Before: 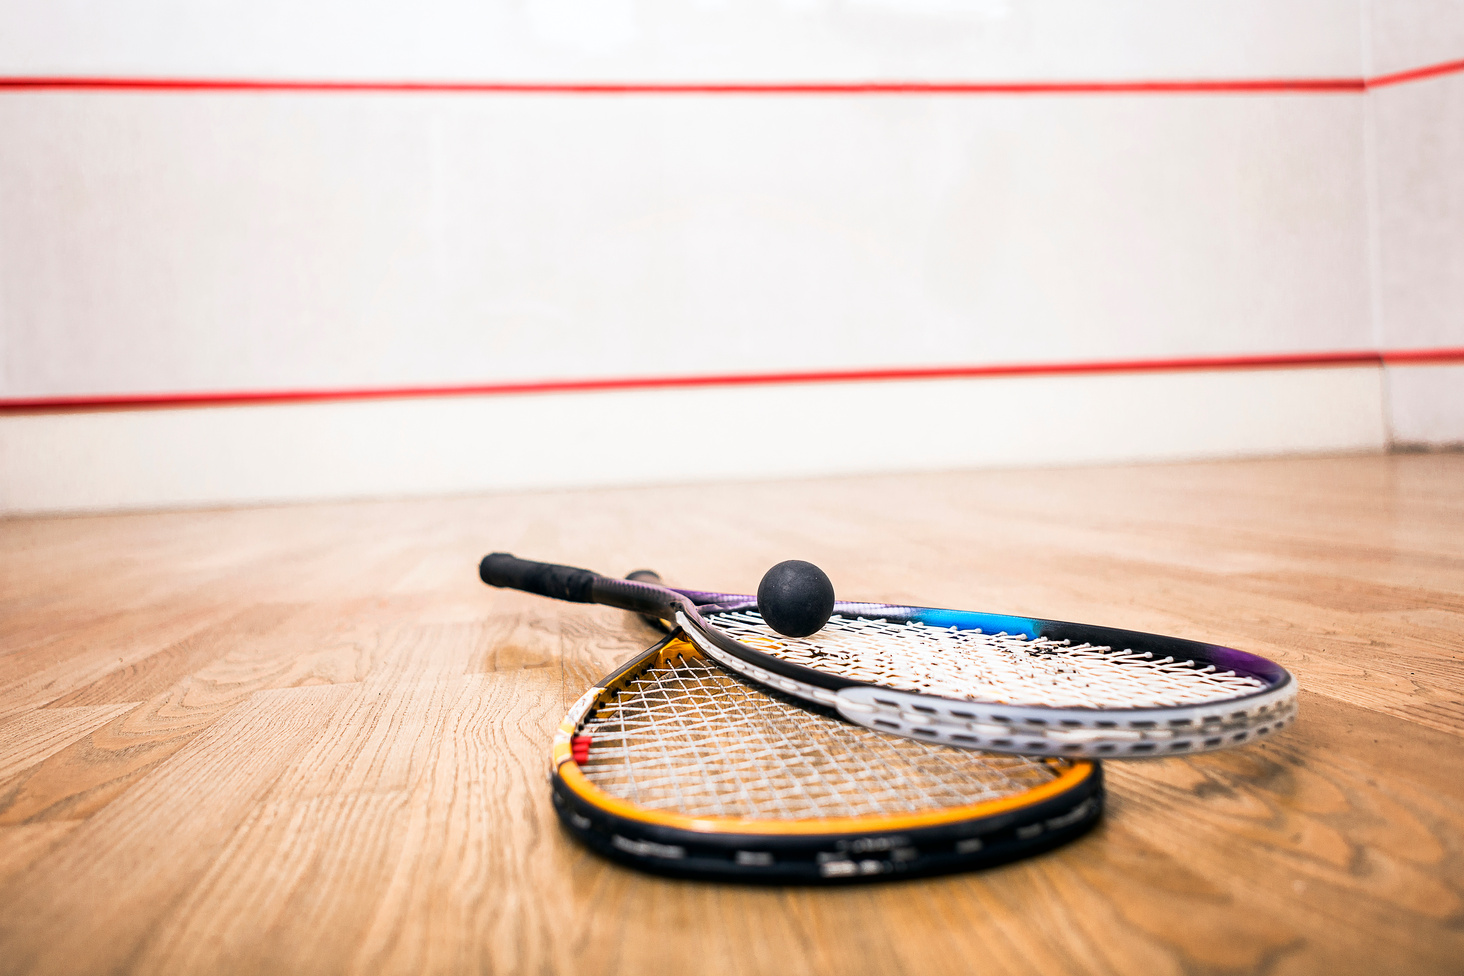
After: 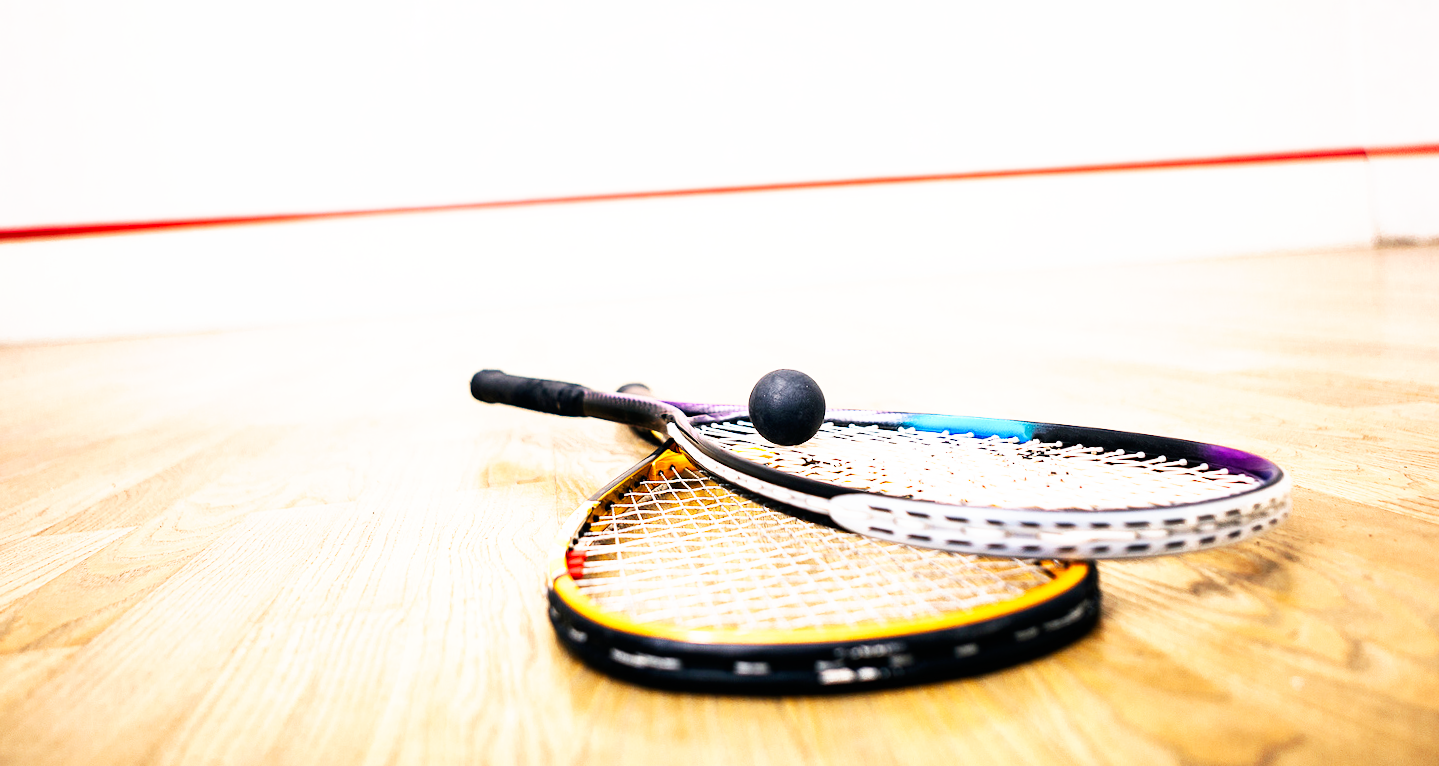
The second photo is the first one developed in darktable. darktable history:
rotate and perspective: rotation -1.42°, crop left 0.016, crop right 0.984, crop top 0.035, crop bottom 0.965
base curve: curves: ch0 [(0, 0) (0.007, 0.004) (0.027, 0.03) (0.046, 0.07) (0.207, 0.54) (0.442, 0.872) (0.673, 0.972) (1, 1)], preserve colors none
crop and rotate: top 18.507%
